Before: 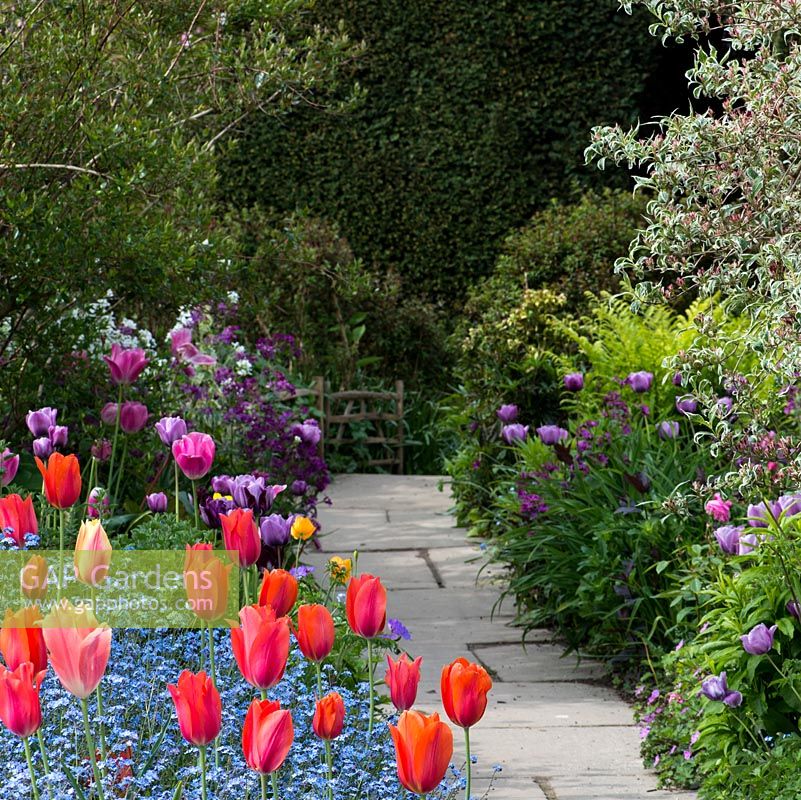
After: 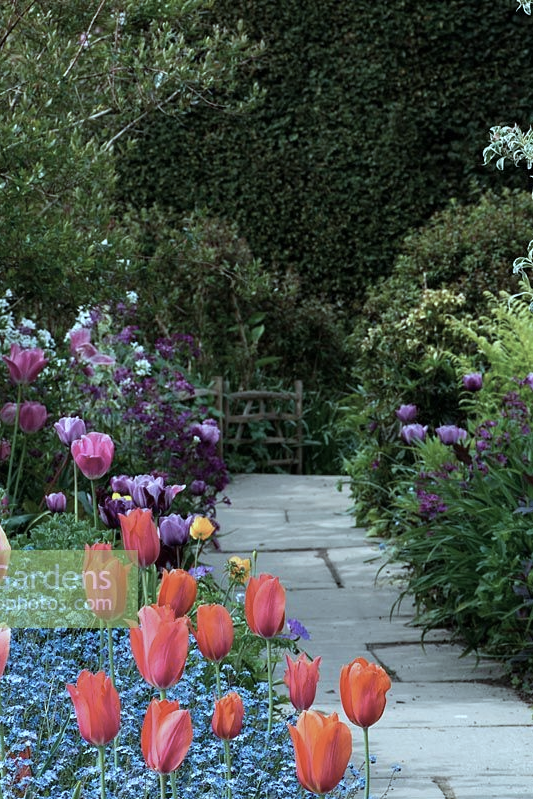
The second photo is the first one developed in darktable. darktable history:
color correction: highlights a* -12.64, highlights b* -18.1, saturation 0.7
crop and rotate: left 12.648%, right 20.685%
